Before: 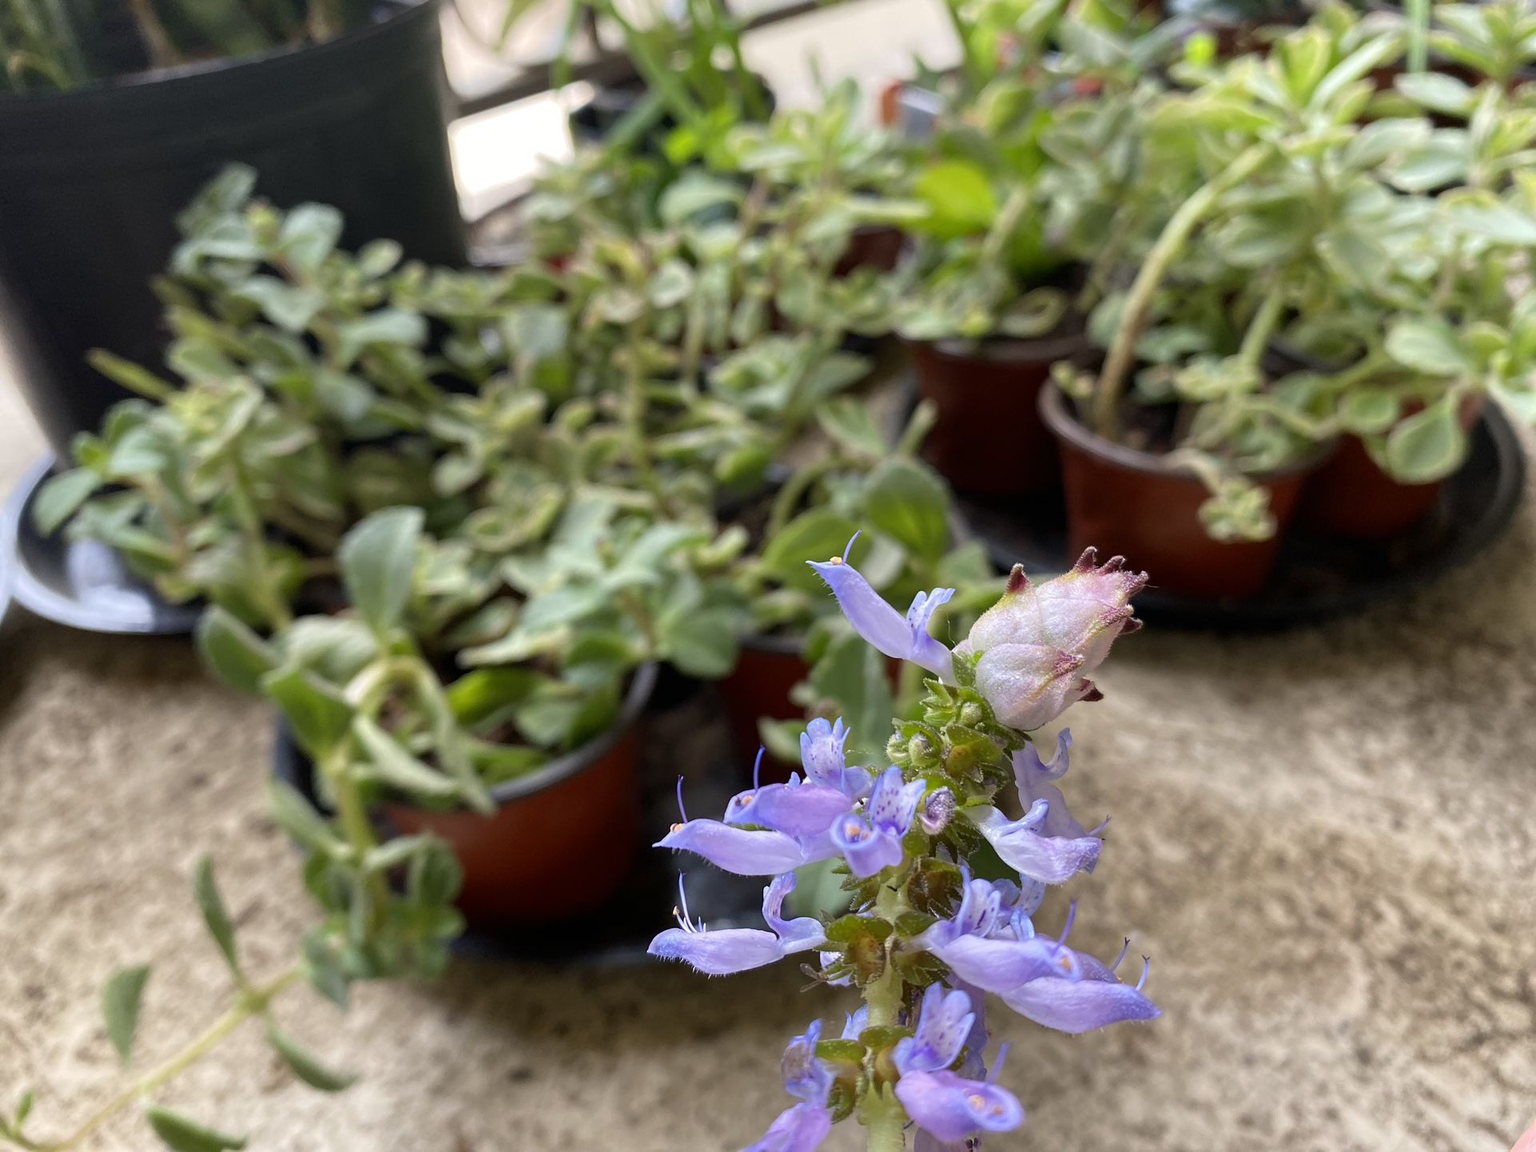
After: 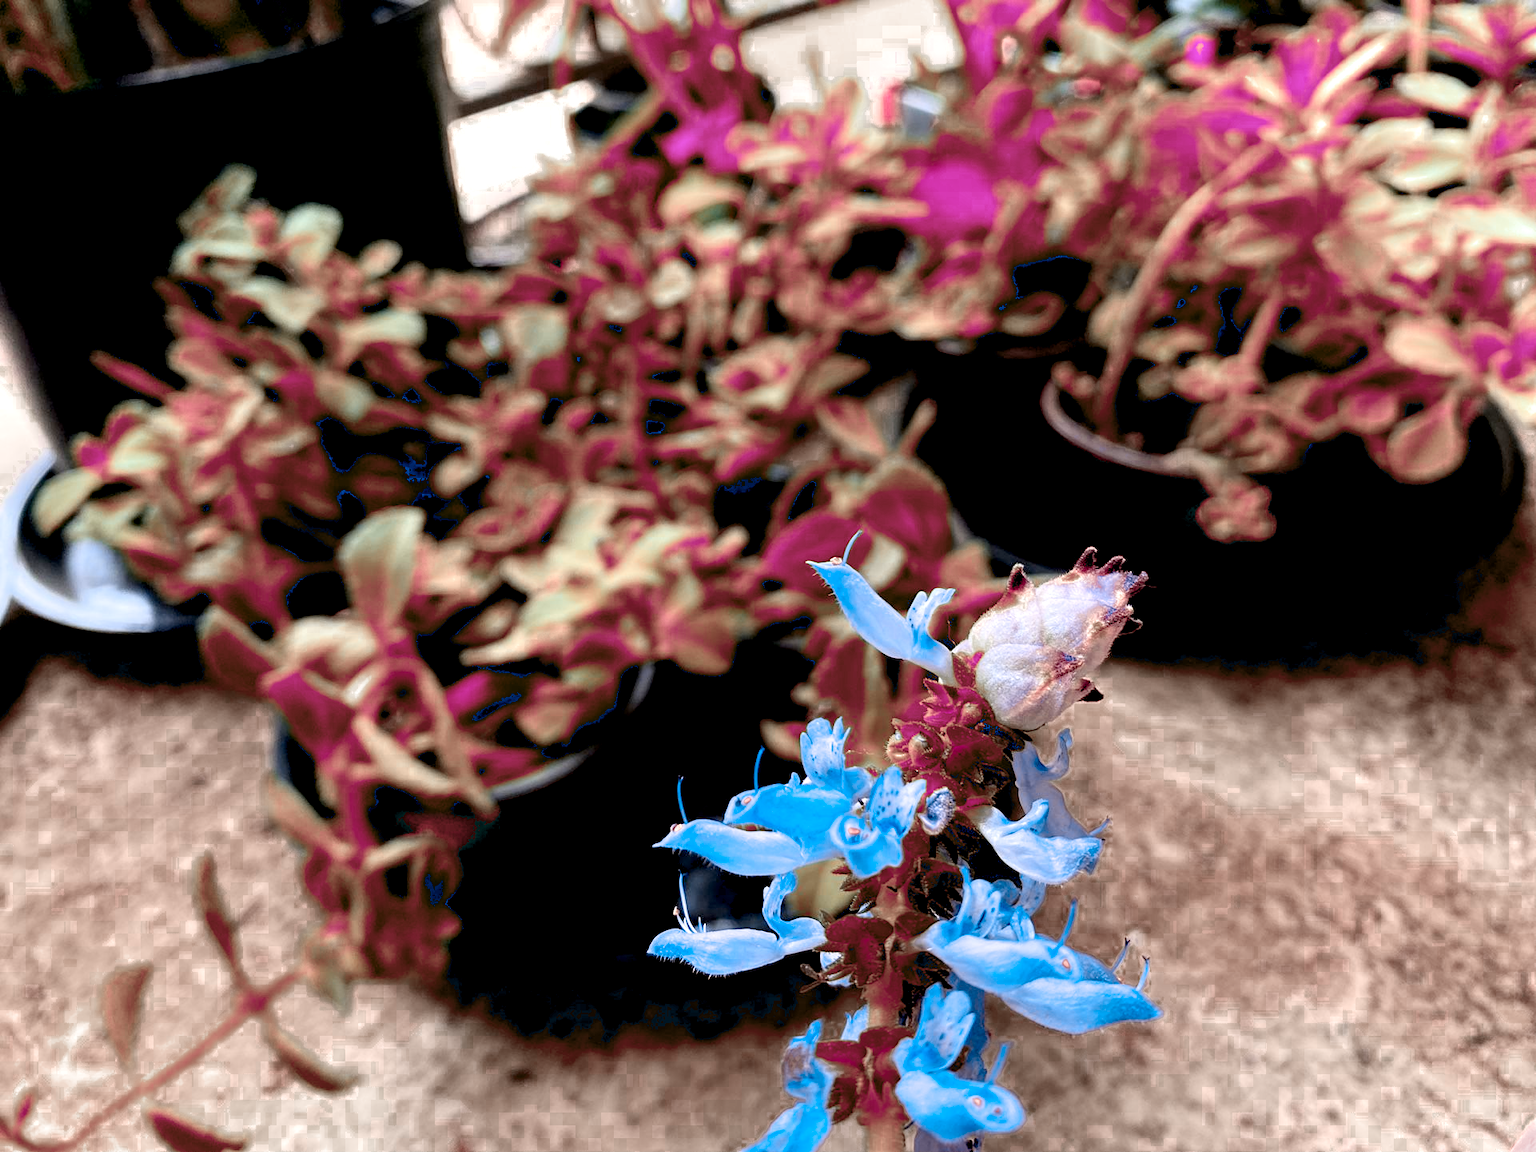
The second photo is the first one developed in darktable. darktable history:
color zones: curves: ch0 [(0.006, 0.385) (0.143, 0.563) (0.243, 0.321) (0.352, 0.464) (0.516, 0.456) (0.625, 0.5) (0.75, 0.5) (0.875, 0.5)]; ch1 [(0, 0.5) (0.134, 0.504) (0.246, 0.463) (0.421, 0.515) (0.5, 0.56) (0.625, 0.5) (0.75, 0.5) (0.875, 0.5)]; ch2 [(0, 0.5) (0.131, 0.426) (0.307, 0.289) (0.38, 0.188) (0.513, 0.216) (0.625, 0.548) (0.75, 0.468) (0.838, 0.396) (0.971, 0.311)], mix 99.87%
filmic rgb: middle gray luminance 21.71%, black relative exposure -14.06 EV, white relative exposure 2.96 EV, target black luminance 0%, hardness 8.76, latitude 59.85%, contrast 1.213, highlights saturation mix 6.26%, shadows ↔ highlights balance 41.36%, color science v6 (2022)
exposure: black level correction 0.032, exposure 0.314 EV, compensate highlight preservation false
local contrast: highlights 107%, shadows 99%, detail 119%, midtone range 0.2
